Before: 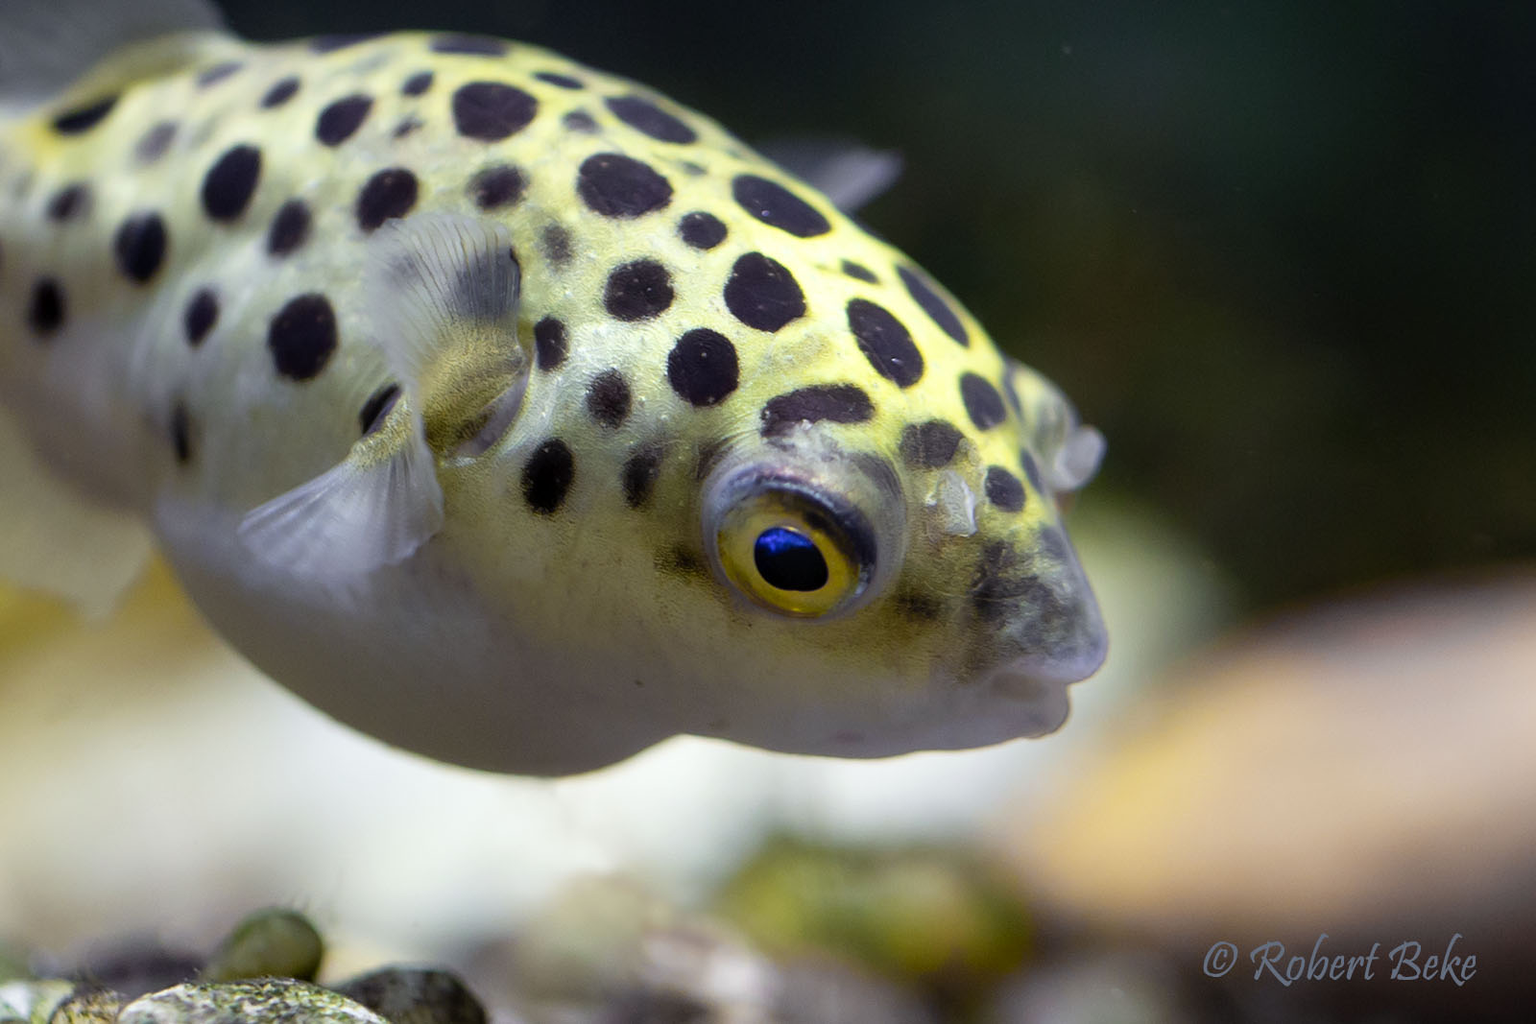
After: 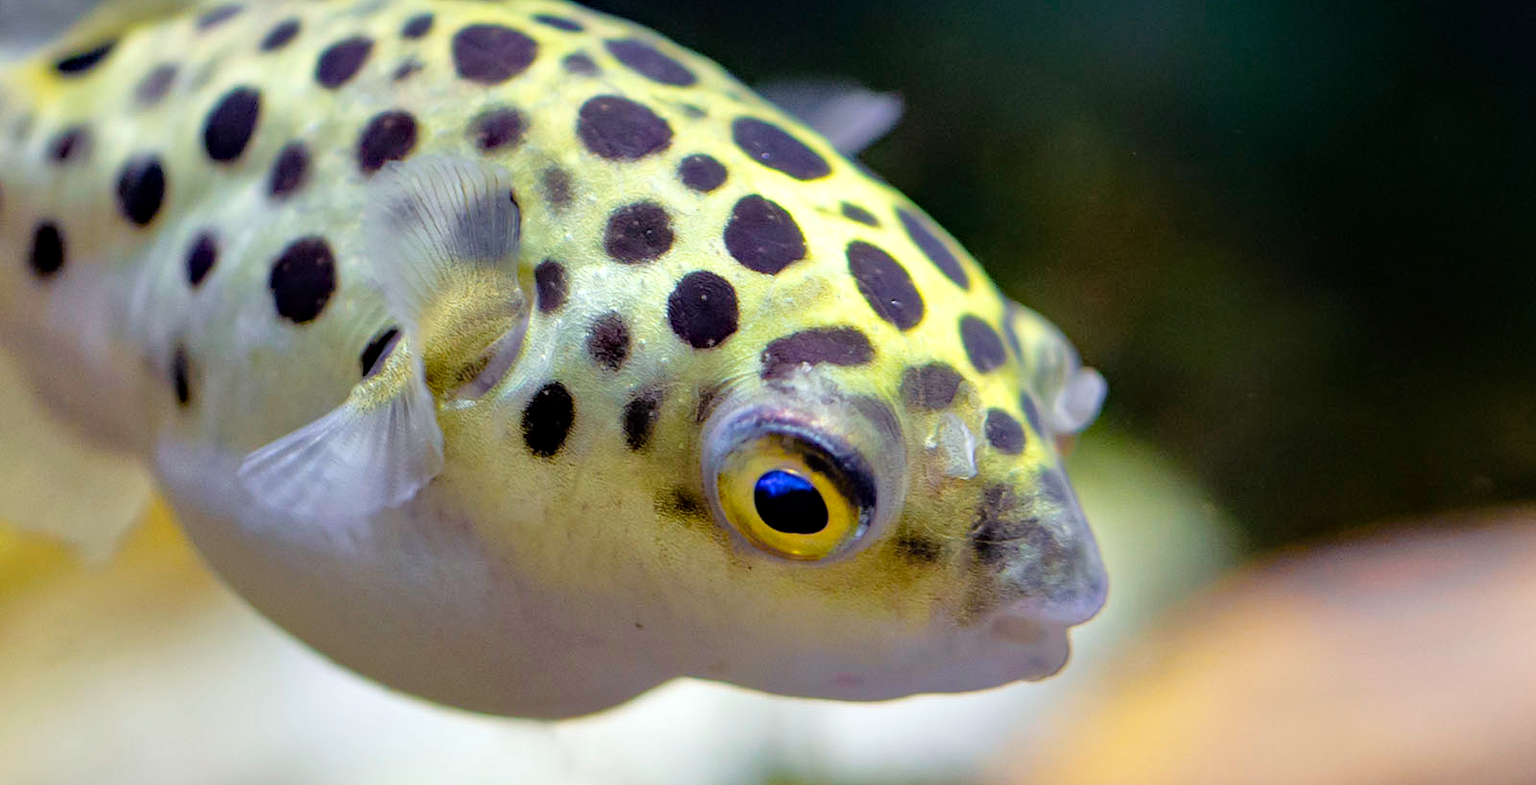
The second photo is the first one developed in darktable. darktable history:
tone equalizer: -7 EV 0.15 EV, -6 EV 0.6 EV, -5 EV 1.15 EV, -4 EV 1.33 EV, -3 EV 1.15 EV, -2 EV 0.6 EV, -1 EV 0.15 EV, mask exposure compensation -0.5 EV
haze removal: compatibility mode true, adaptive false
crop: top 5.667%, bottom 17.637%
